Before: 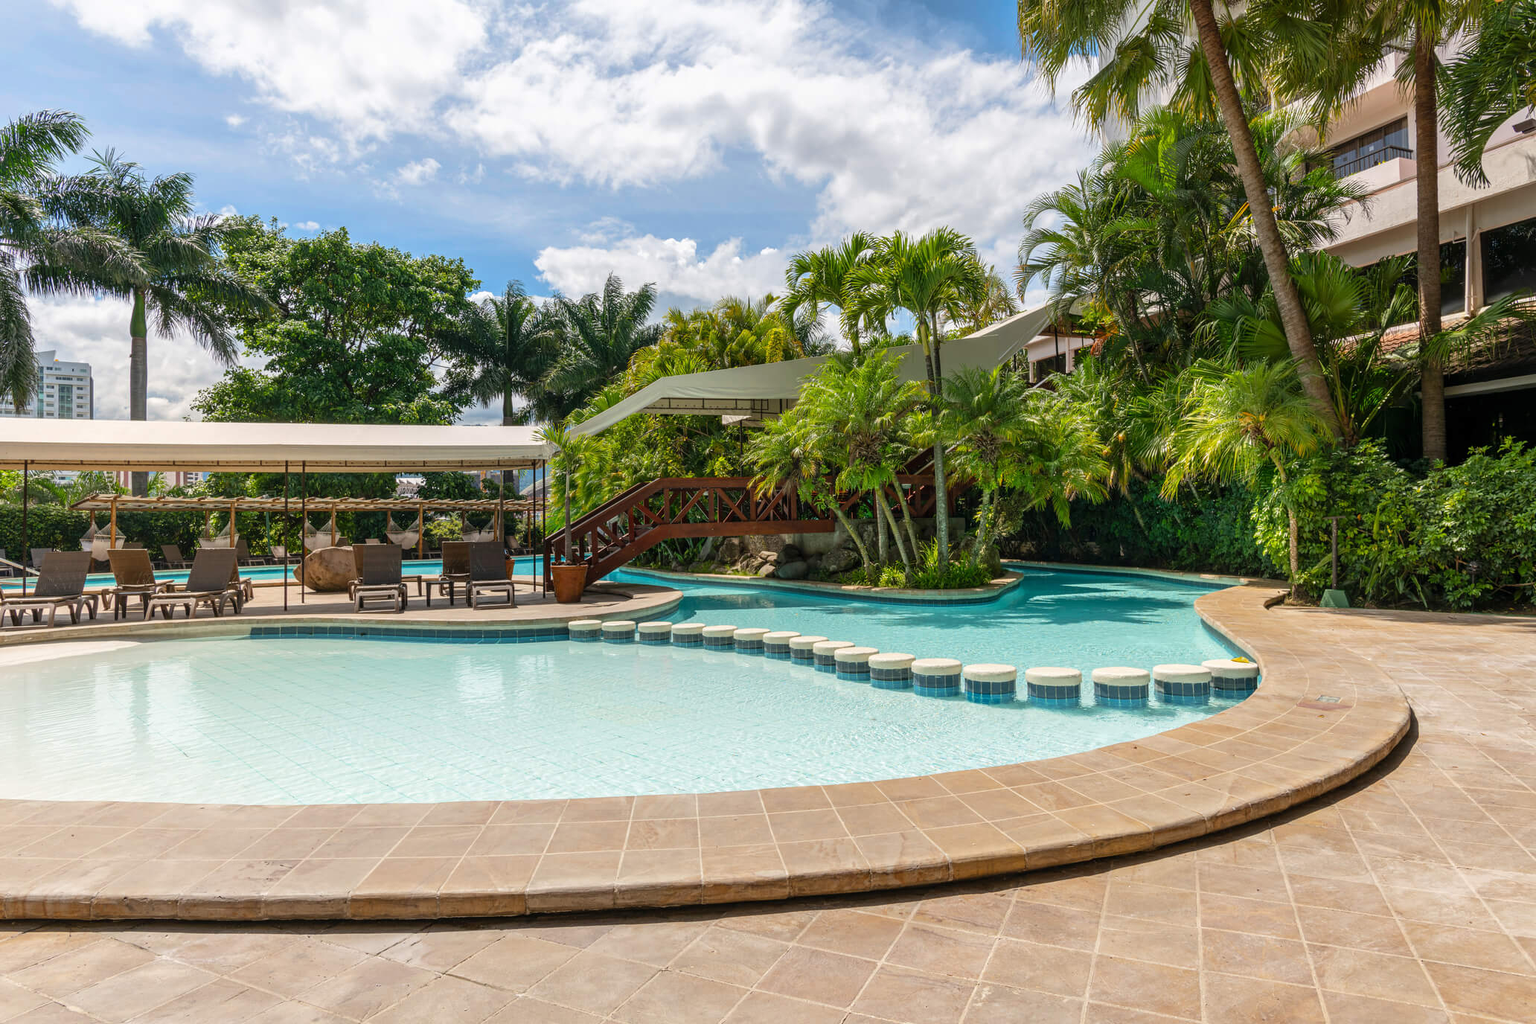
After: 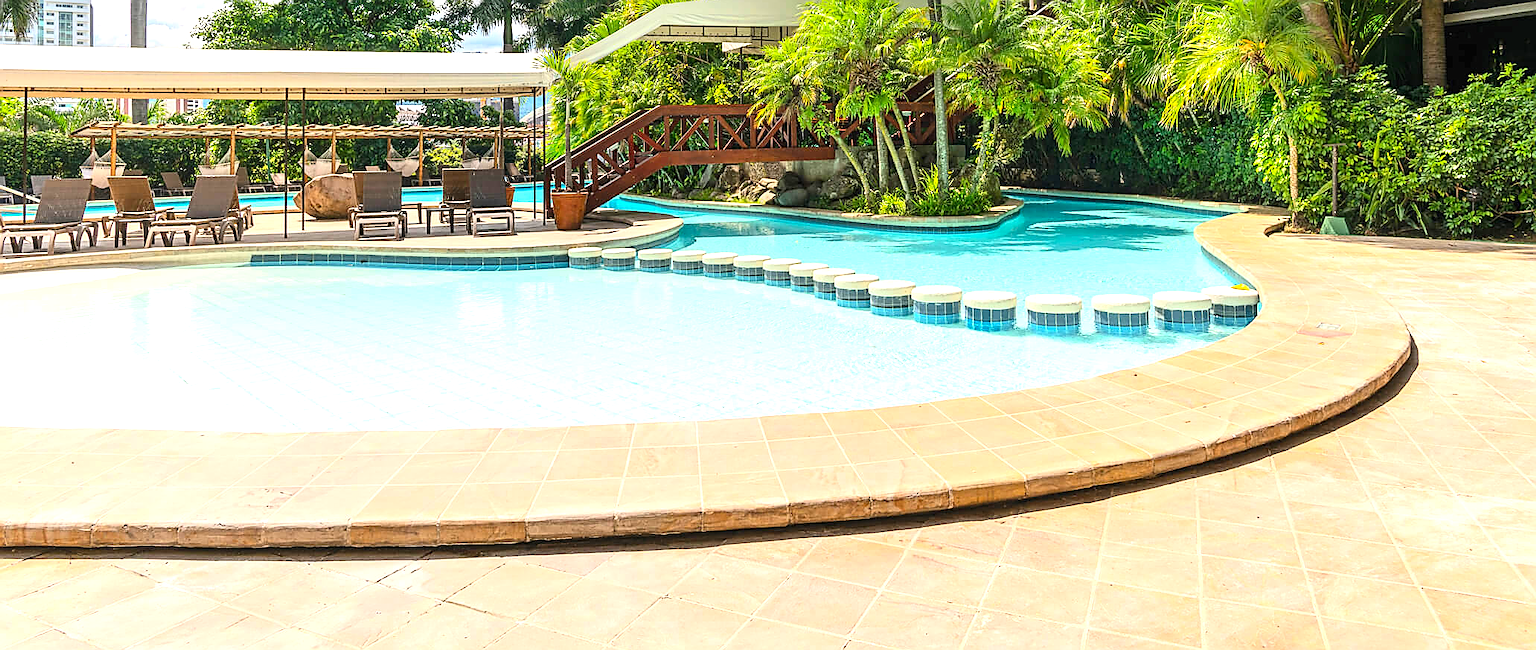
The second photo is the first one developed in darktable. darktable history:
sharpen: radius 1.4, amount 1.25, threshold 0.7
crop and rotate: top 36.435%
contrast brightness saturation: contrast 0.2, brightness 0.16, saturation 0.22
exposure: black level correction 0, exposure 0.9 EV, compensate exposure bias true, compensate highlight preservation false
